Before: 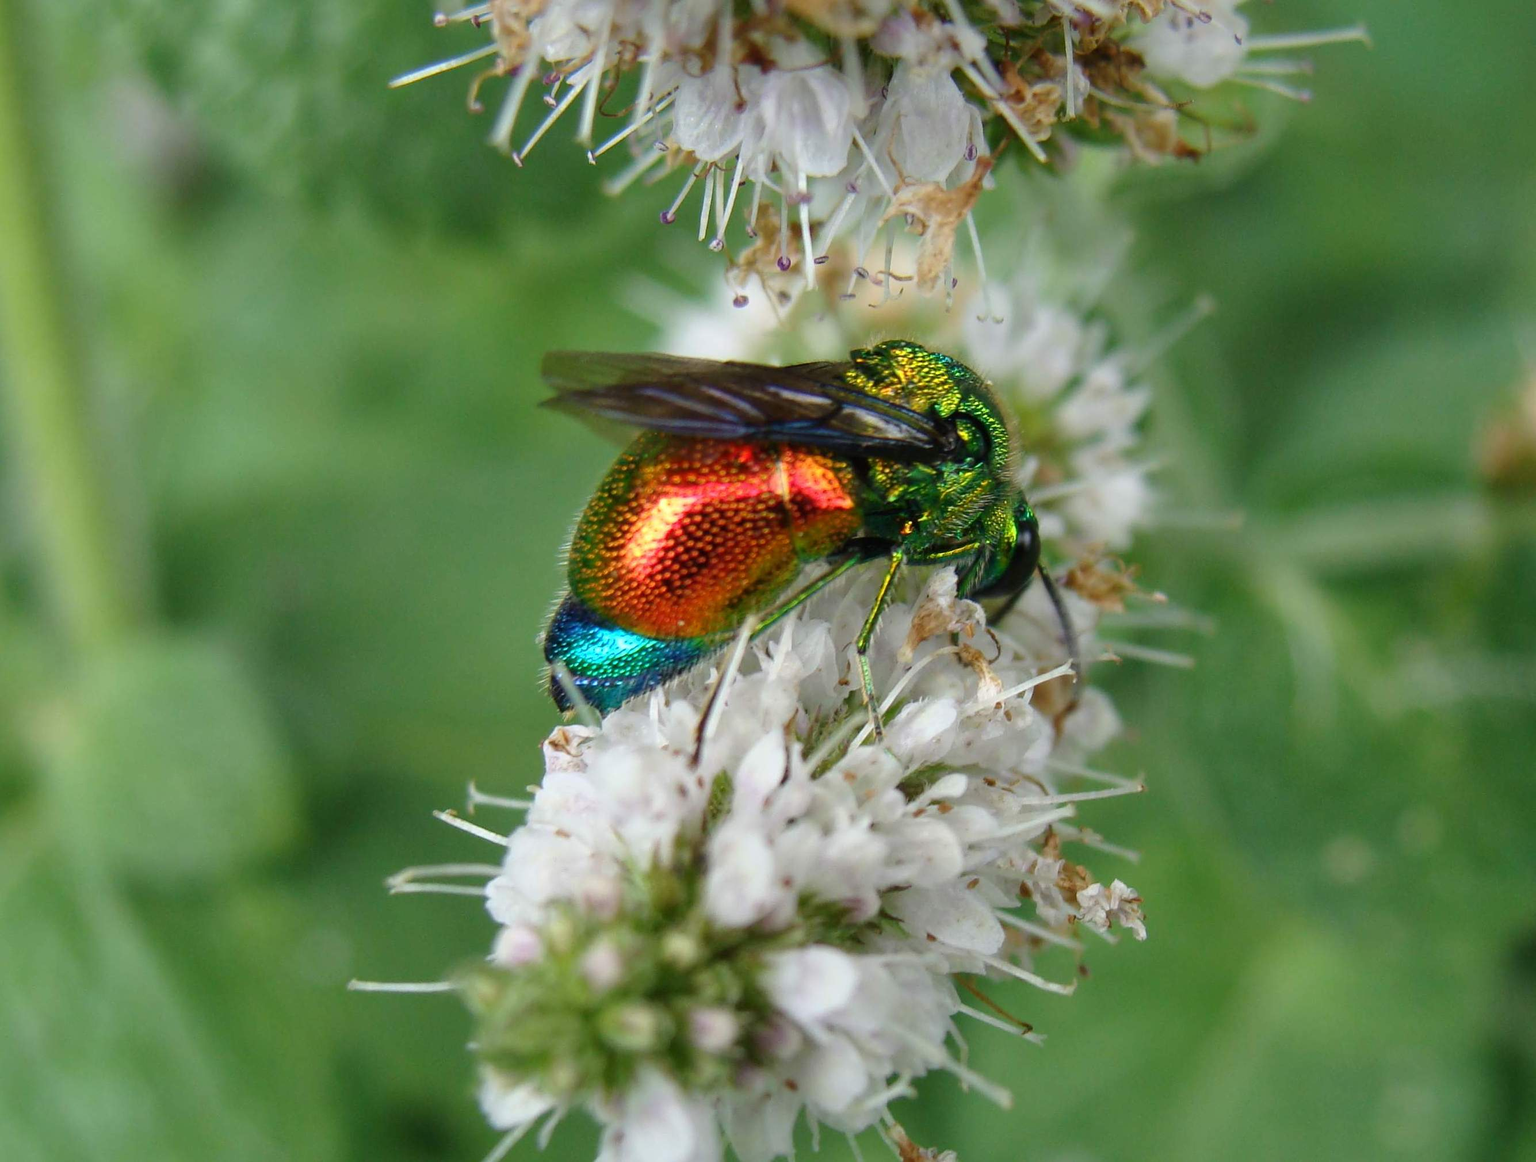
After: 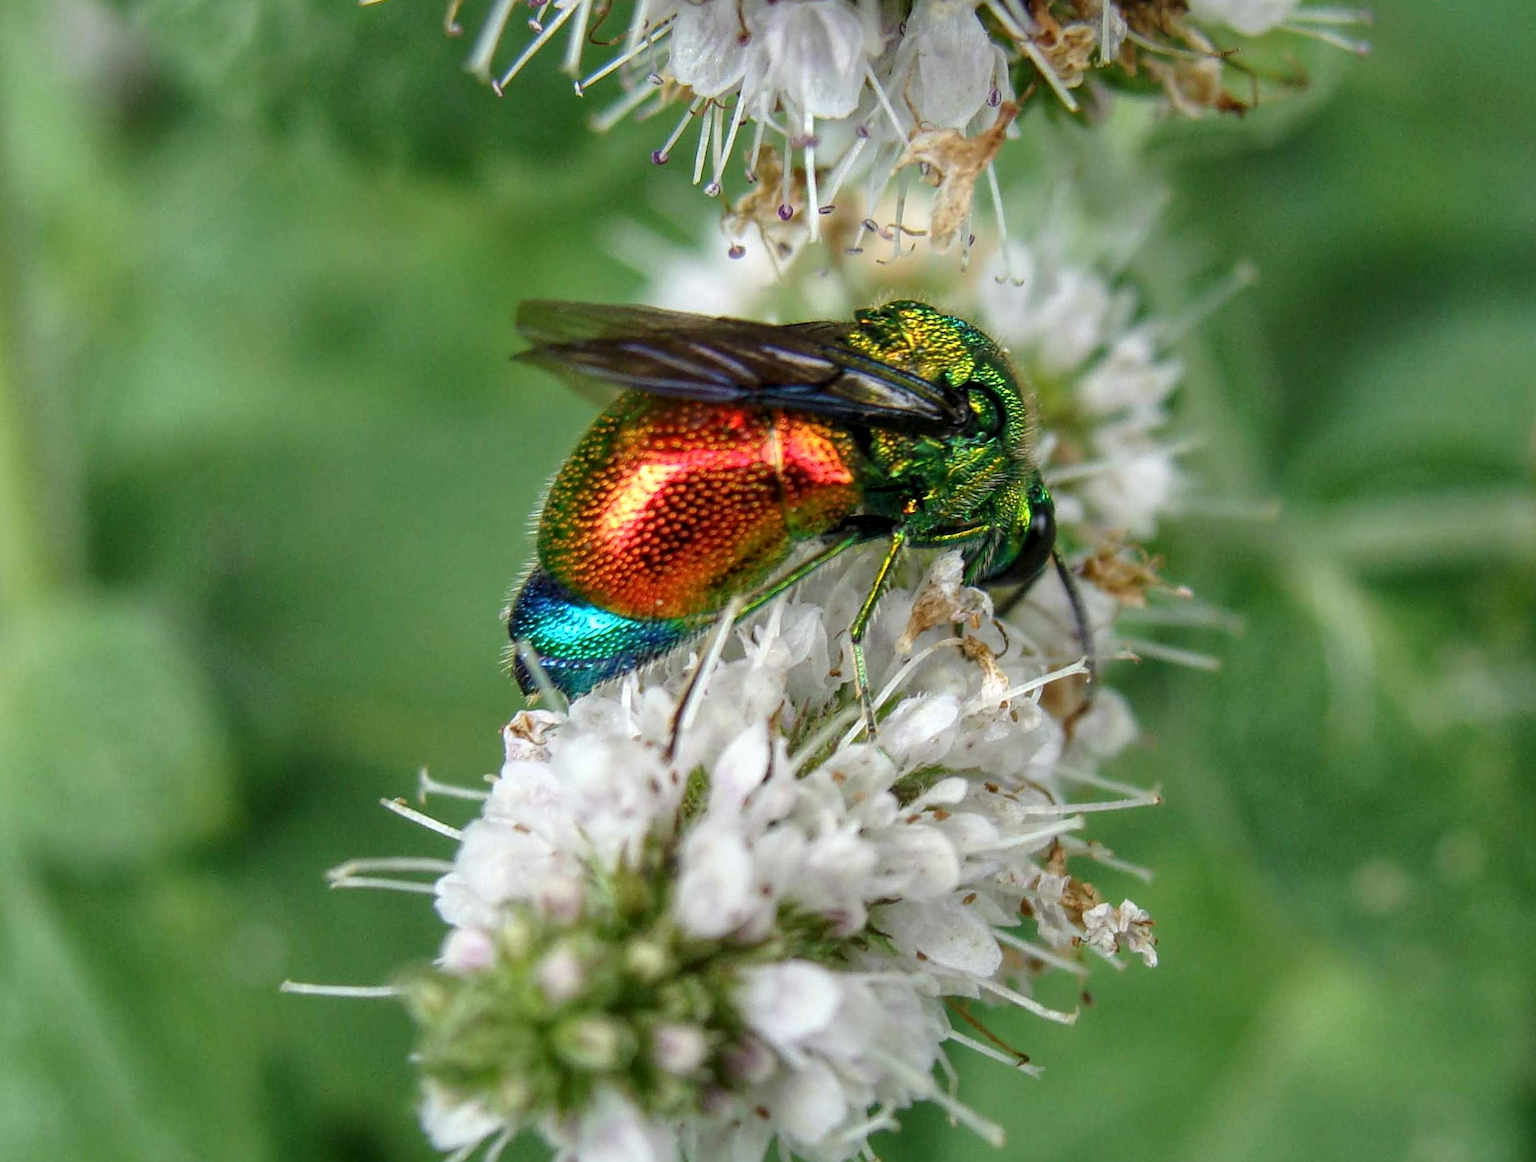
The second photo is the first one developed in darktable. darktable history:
sharpen: amount 0.2
crop and rotate: angle -1.96°, left 3.097%, top 4.154%, right 1.586%, bottom 0.529%
local contrast: highlights 99%, shadows 86%, detail 160%, midtone range 0.2
